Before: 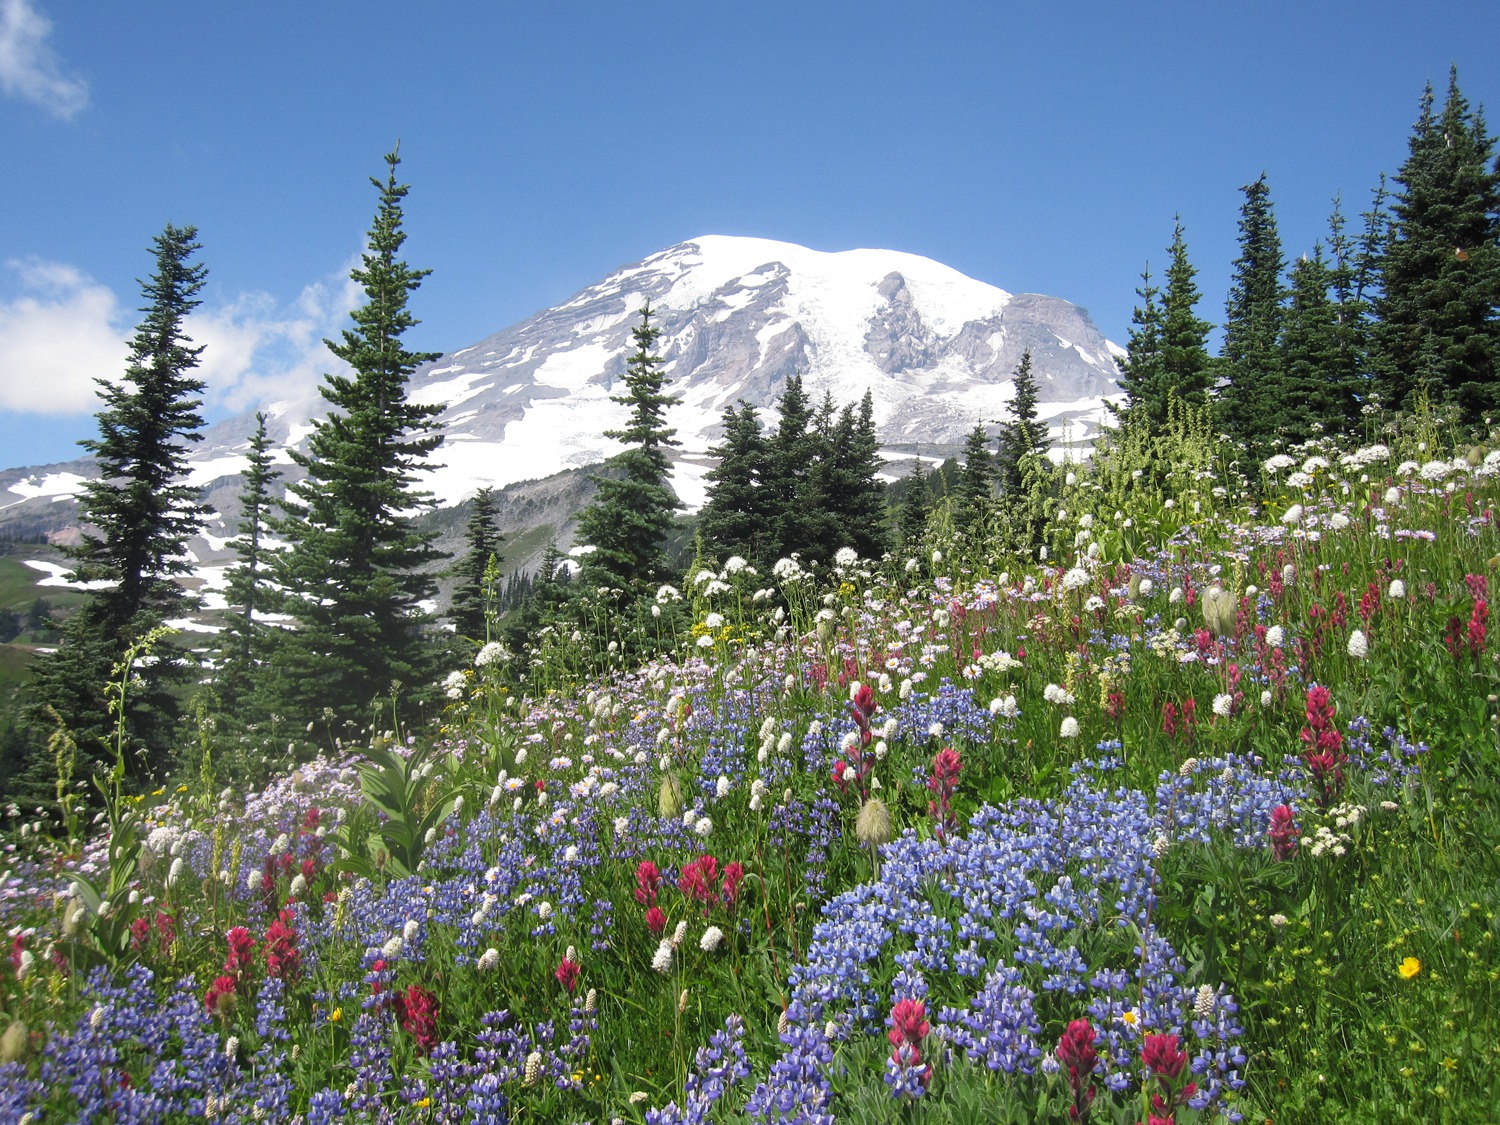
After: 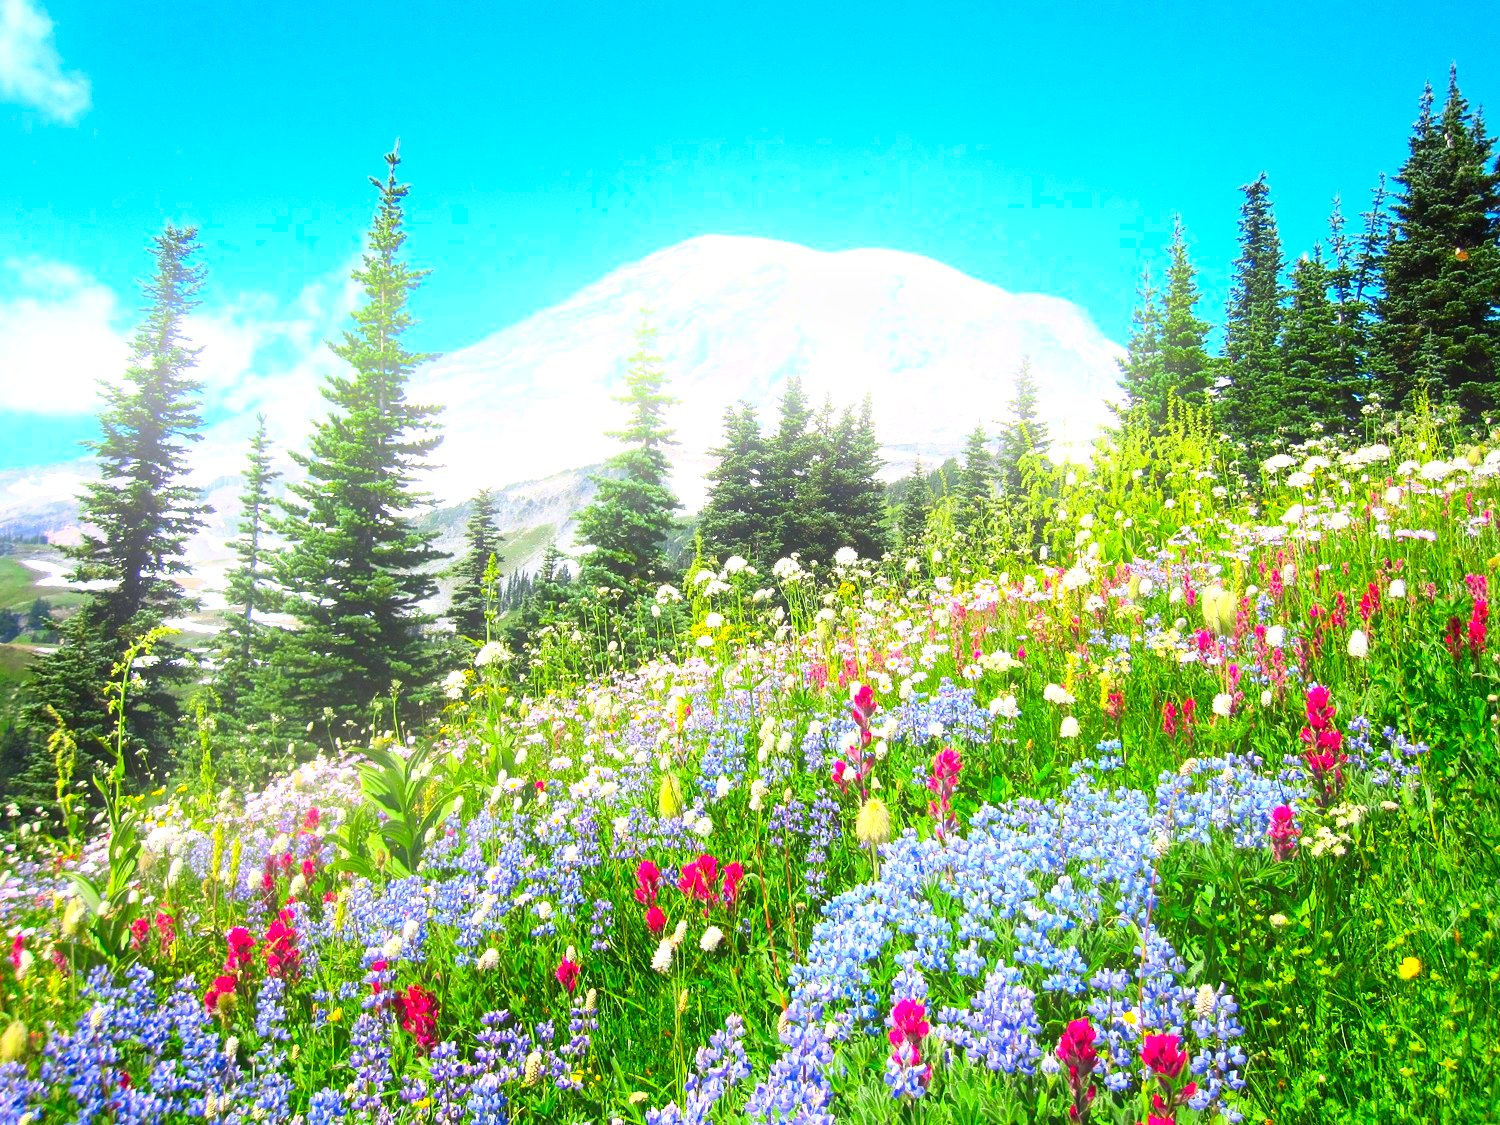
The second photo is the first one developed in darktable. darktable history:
contrast brightness saturation: contrast 0.26, brightness 0.02, saturation 0.87
exposure: black level correction 0, exposure 1.1 EV, compensate exposure bias true, compensate highlight preservation false
bloom: size 15%, threshold 97%, strength 7%
